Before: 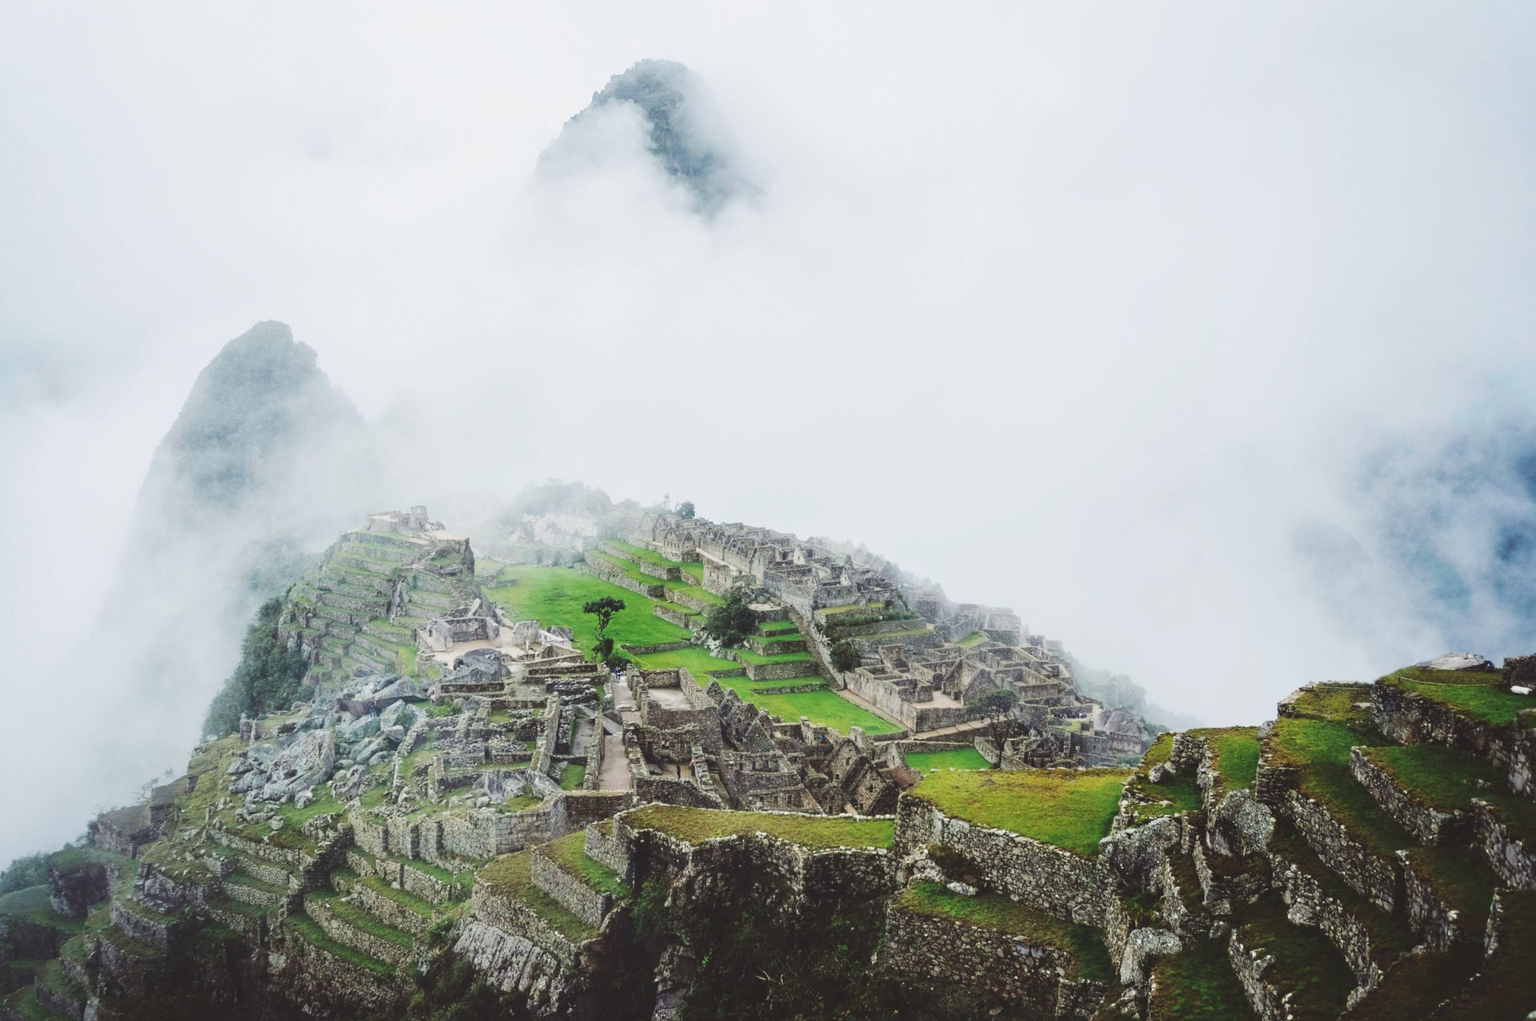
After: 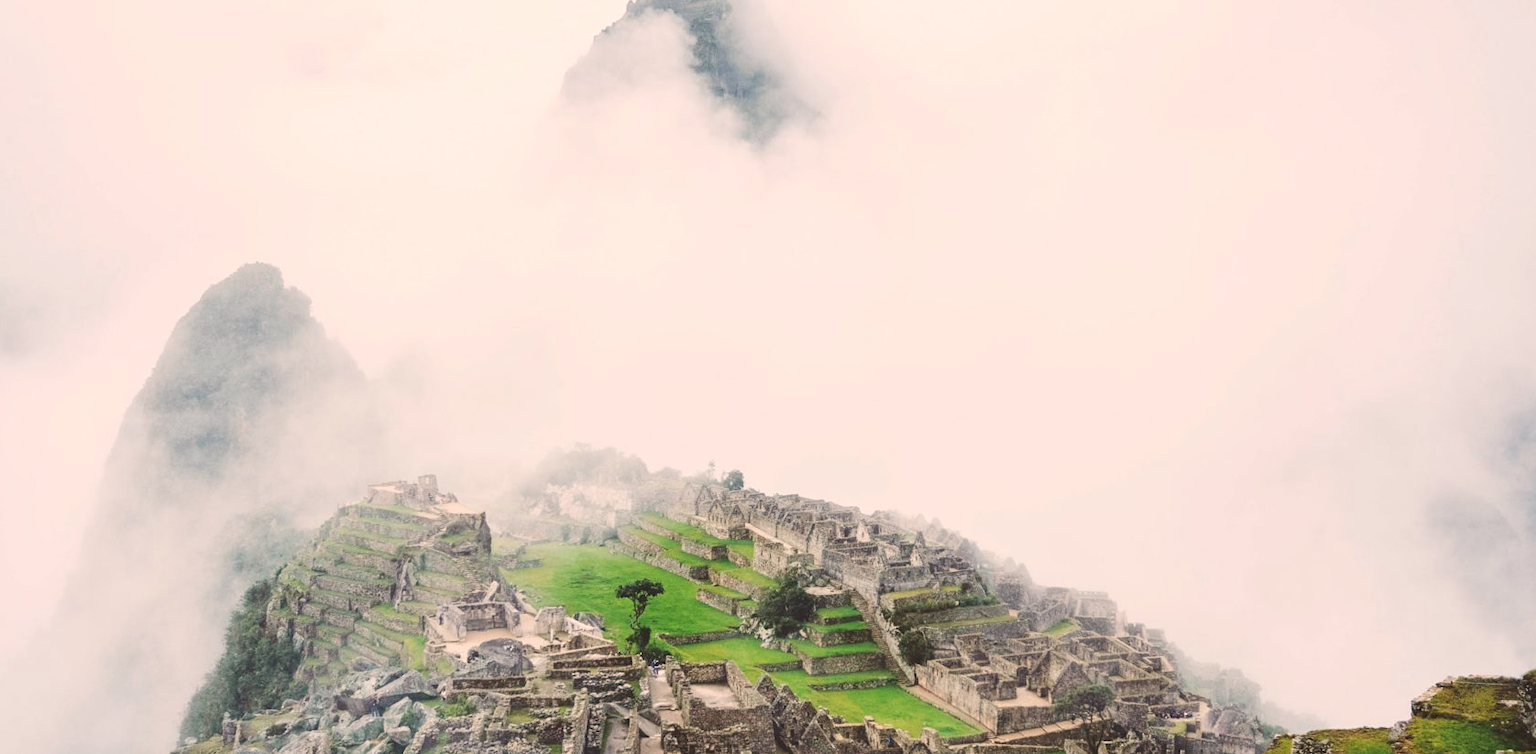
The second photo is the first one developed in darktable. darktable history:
crop: left 3.015%, top 8.969%, right 9.647%, bottom 26.457%
white balance: red 1.127, blue 0.943
